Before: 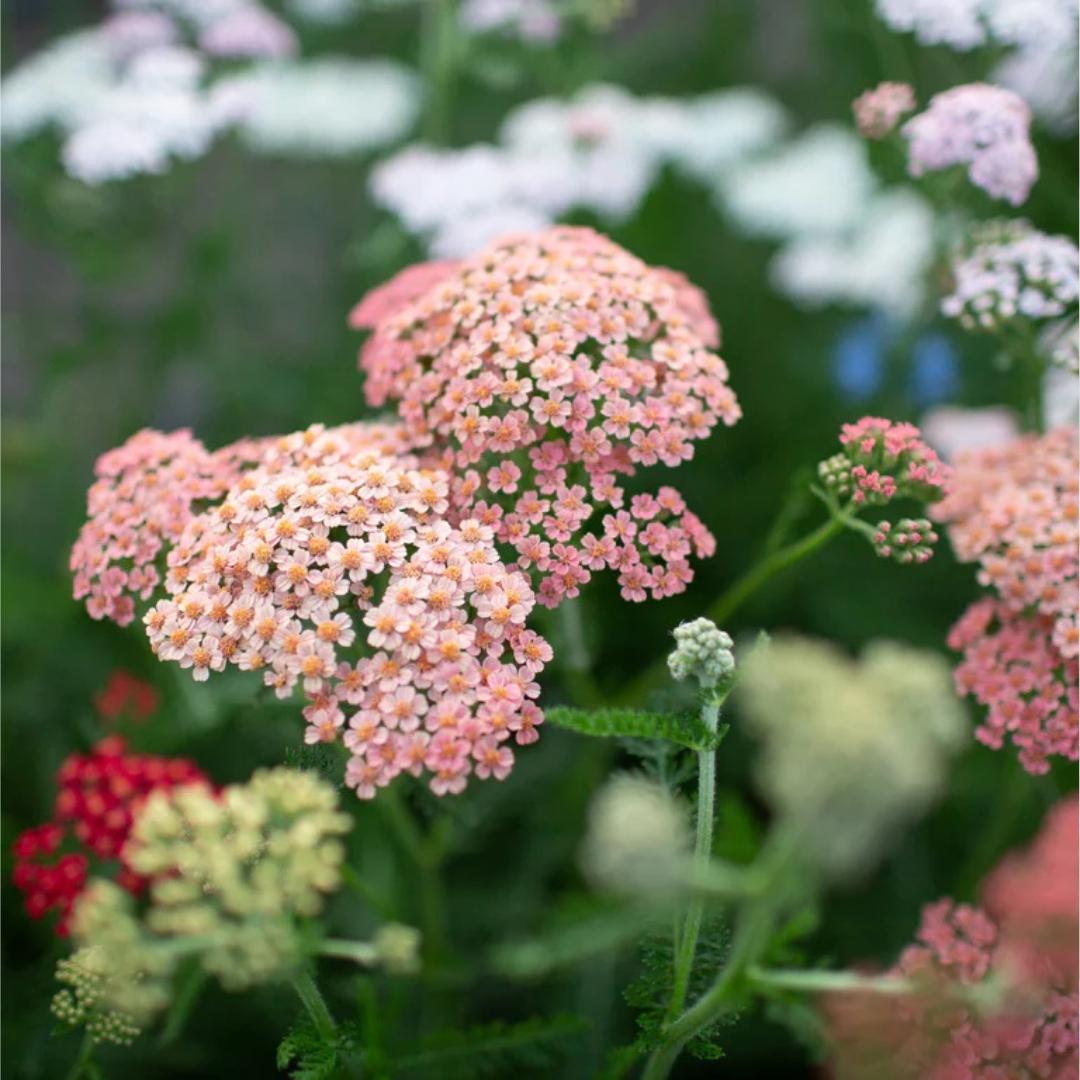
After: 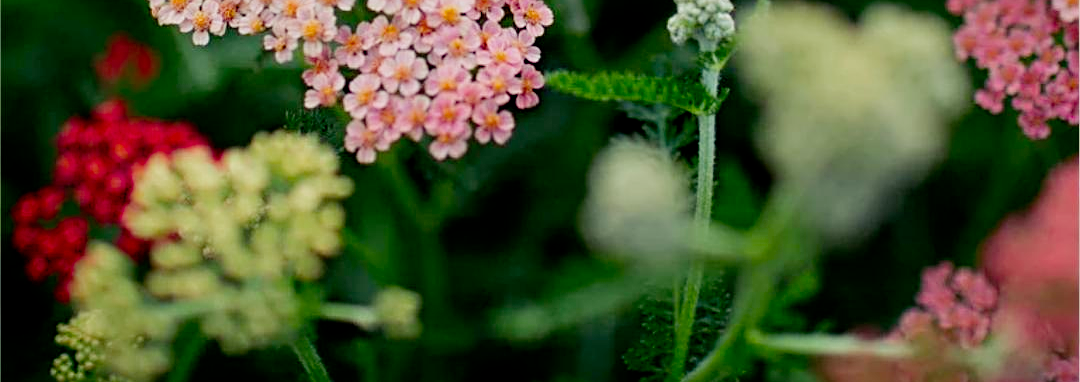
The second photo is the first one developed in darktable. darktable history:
crop and rotate: top 58.953%, bottom 5.603%
sharpen: radius 2.784
filmic rgb: black relative exposure -7.77 EV, white relative exposure 4.37 EV, target black luminance 0%, hardness 3.75, latitude 50.82%, contrast 1.062, highlights saturation mix 9.96%, shadows ↔ highlights balance -0.218%, add noise in highlights 0.001, preserve chrominance no, color science v3 (2019), use custom middle-gray values true, iterations of high-quality reconstruction 0, contrast in highlights soft
color balance rgb: shadows lift › luminance -22.012%, shadows lift › chroma 8.692%, shadows lift › hue 282.35°, perceptual saturation grading › global saturation 25.924%, global vibrance 9.812%
